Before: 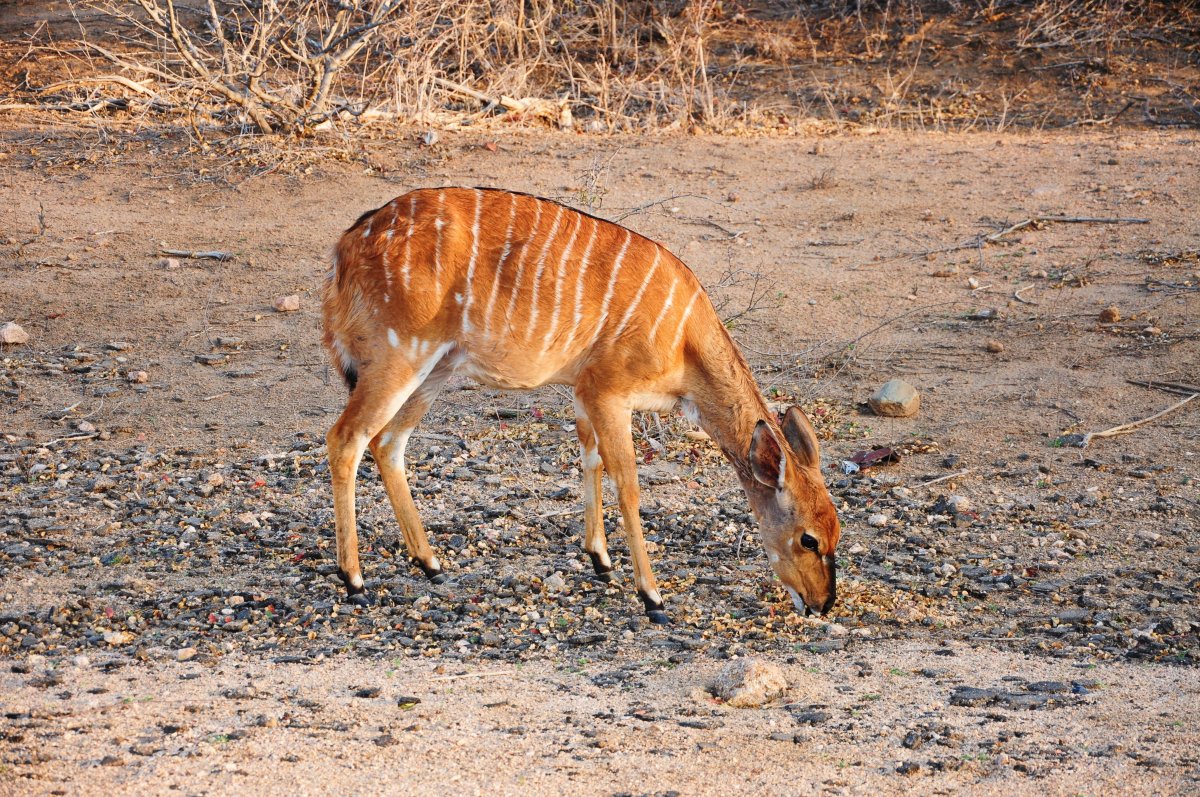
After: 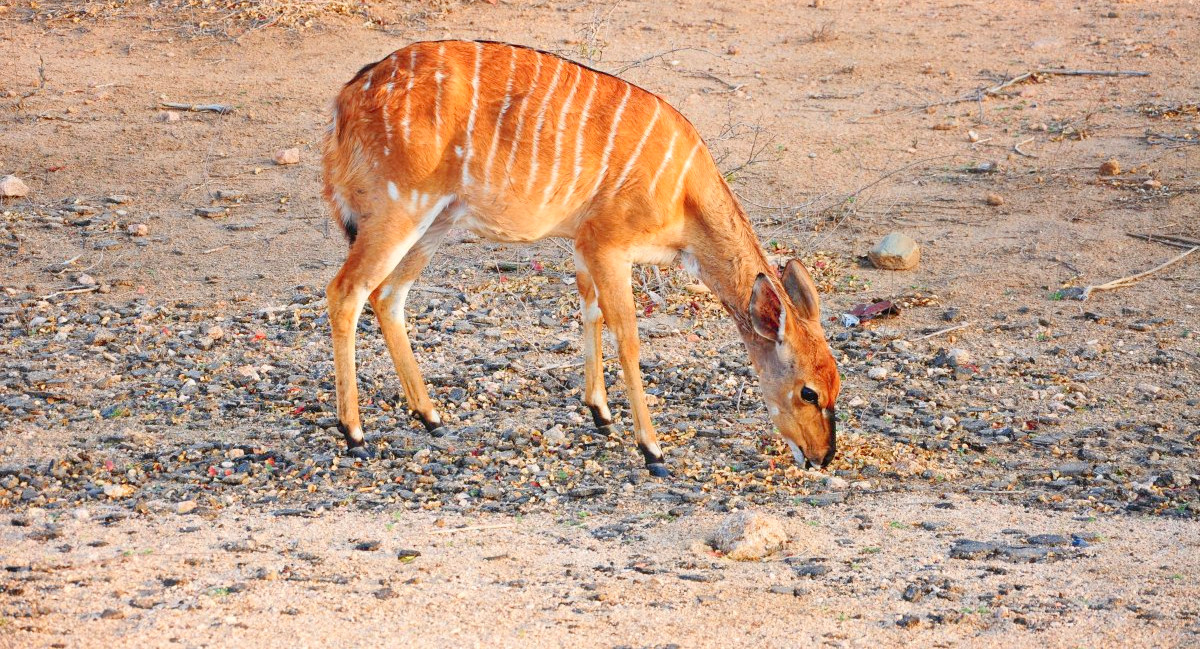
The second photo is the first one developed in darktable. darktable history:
crop and rotate: top 18.507%
levels: levels [0, 0.43, 0.984]
